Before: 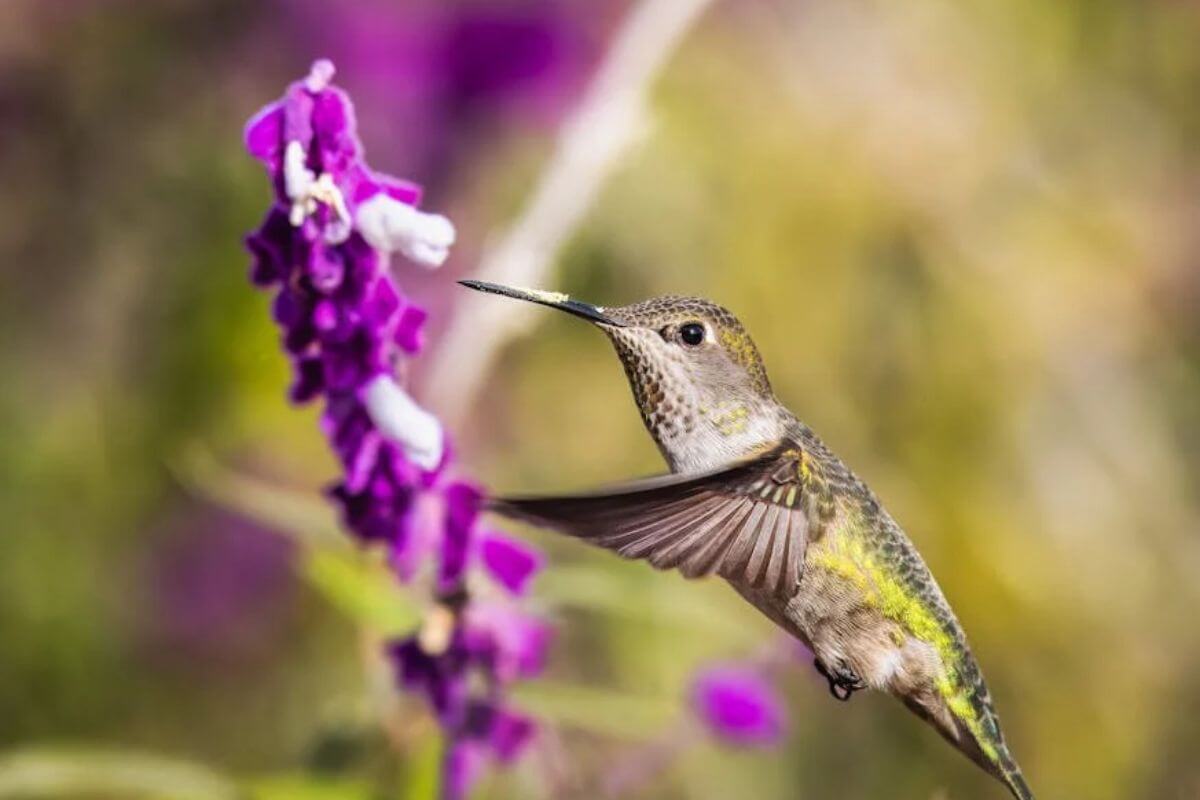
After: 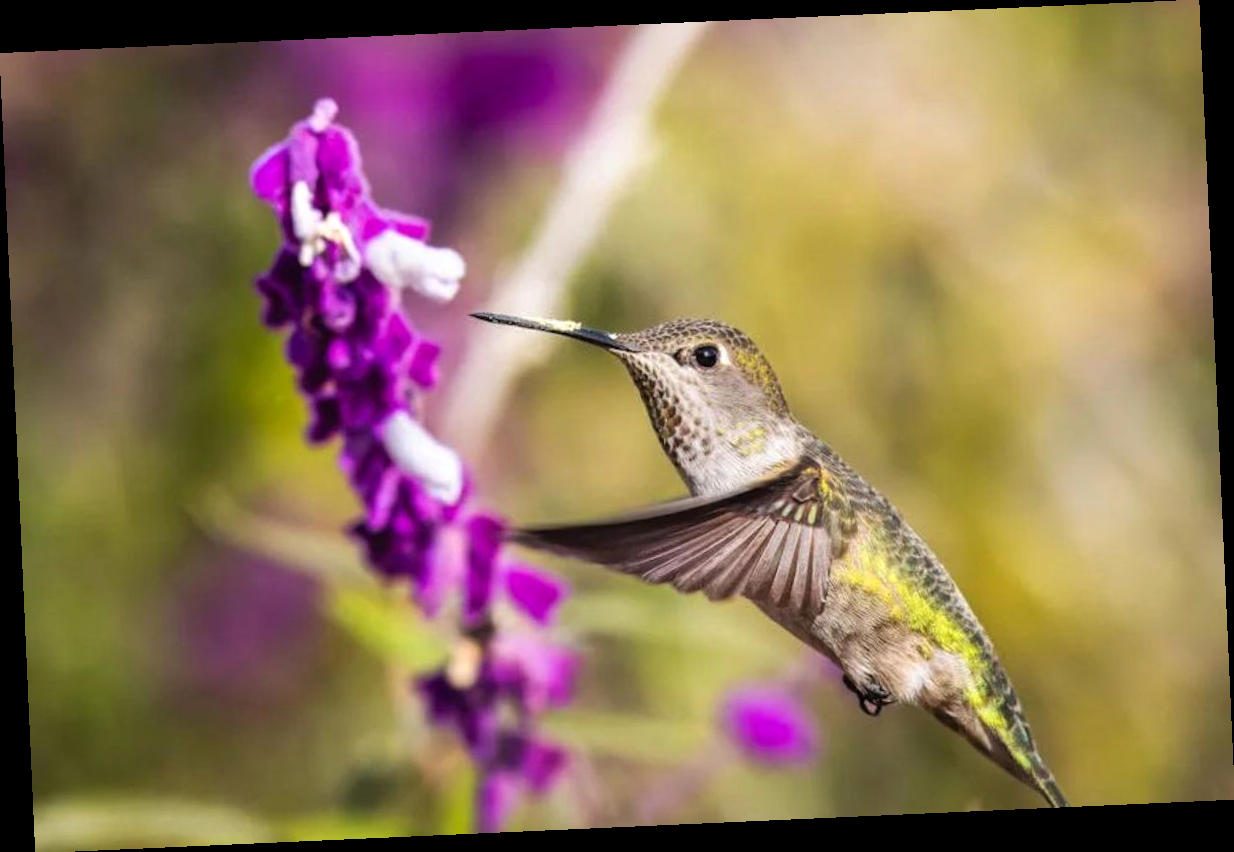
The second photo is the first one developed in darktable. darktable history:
rotate and perspective: rotation -2.56°, automatic cropping off
tone equalizer: on, module defaults
levels: mode automatic, black 0.023%, white 99.97%, levels [0.062, 0.494, 0.925]
